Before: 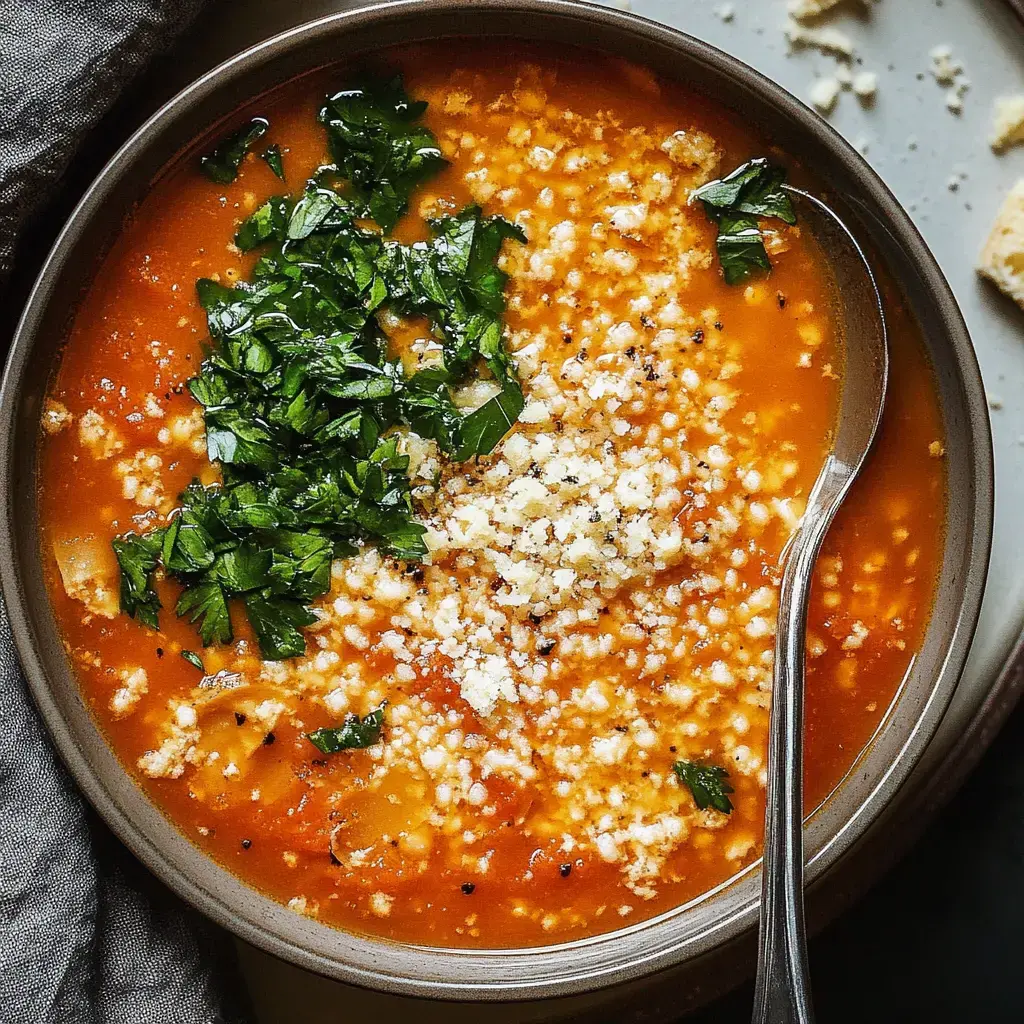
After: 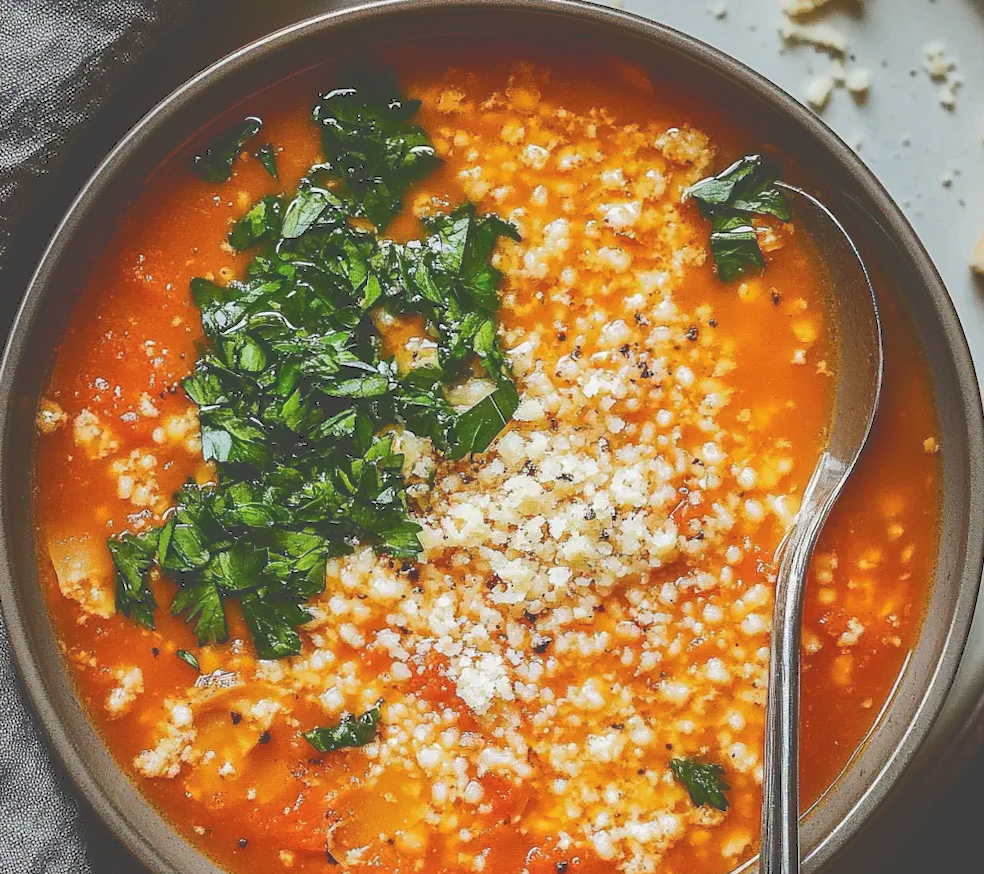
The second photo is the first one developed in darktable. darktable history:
tone curve: curves: ch0 [(0, 0) (0.003, 0.264) (0.011, 0.264) (0.025, 0.265) (0.044, 0.269) (0.069, 0.273) (0.1, 0.28) (0.136, 0.292) (0.177, 0.309) (0.224, 0.336) (0.277, 0.371) (0.335, 0.412) (0.399, 0.469) (0.468, 0.533) (0.543, 0.595) (0.623, 0.66) (0.709, 0.73) (0.801, 0.8) (0.898, 0.854) (1, 1)], color space Lab, independent channels, preserve colors none
crop and rotate: angle 0.227°, left 0.377%, right 3.063%, bottom 14.249%
